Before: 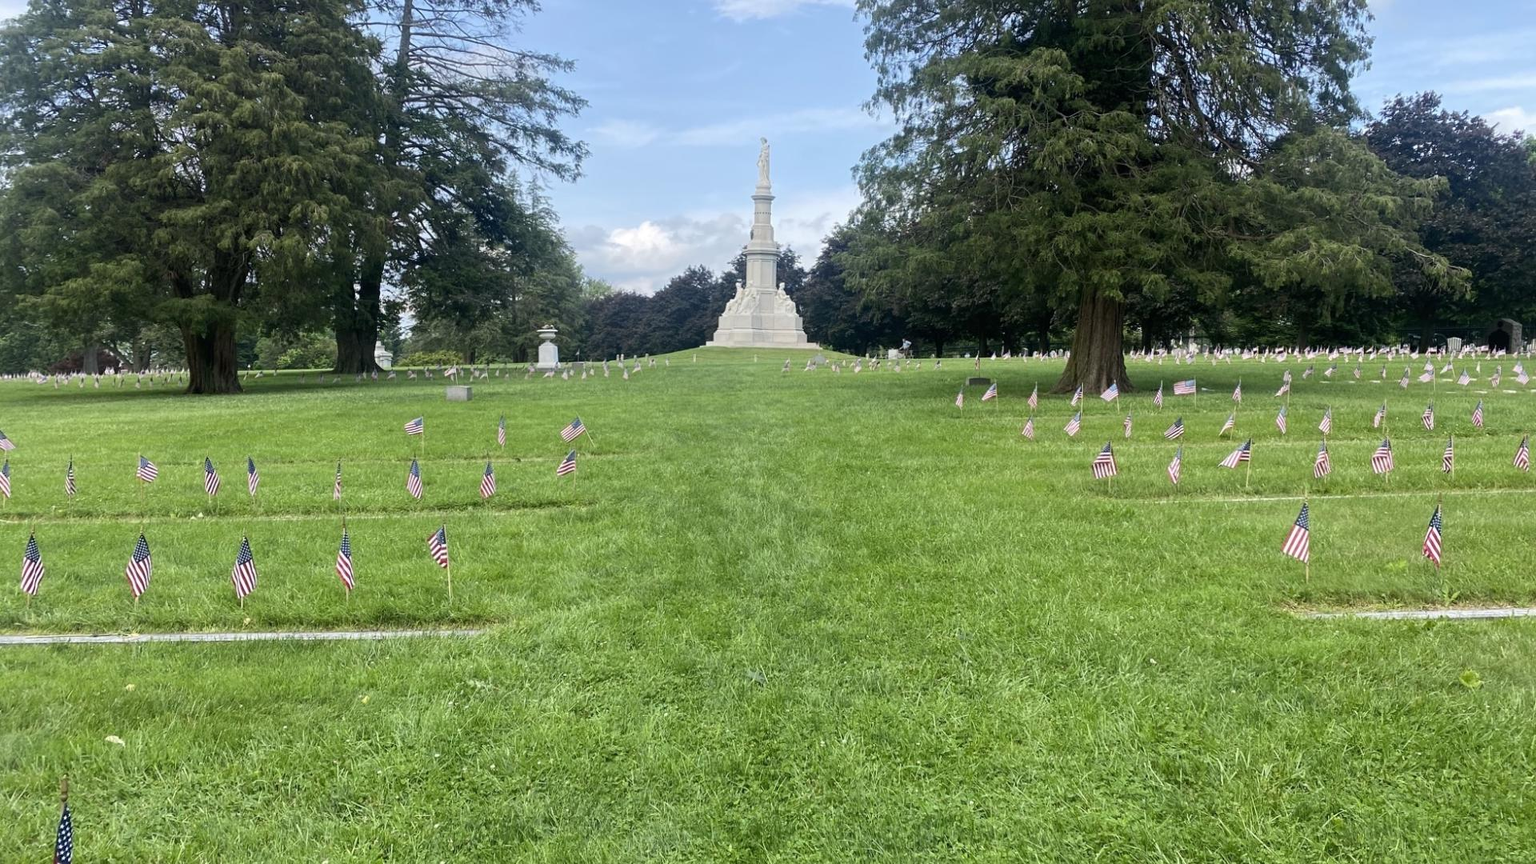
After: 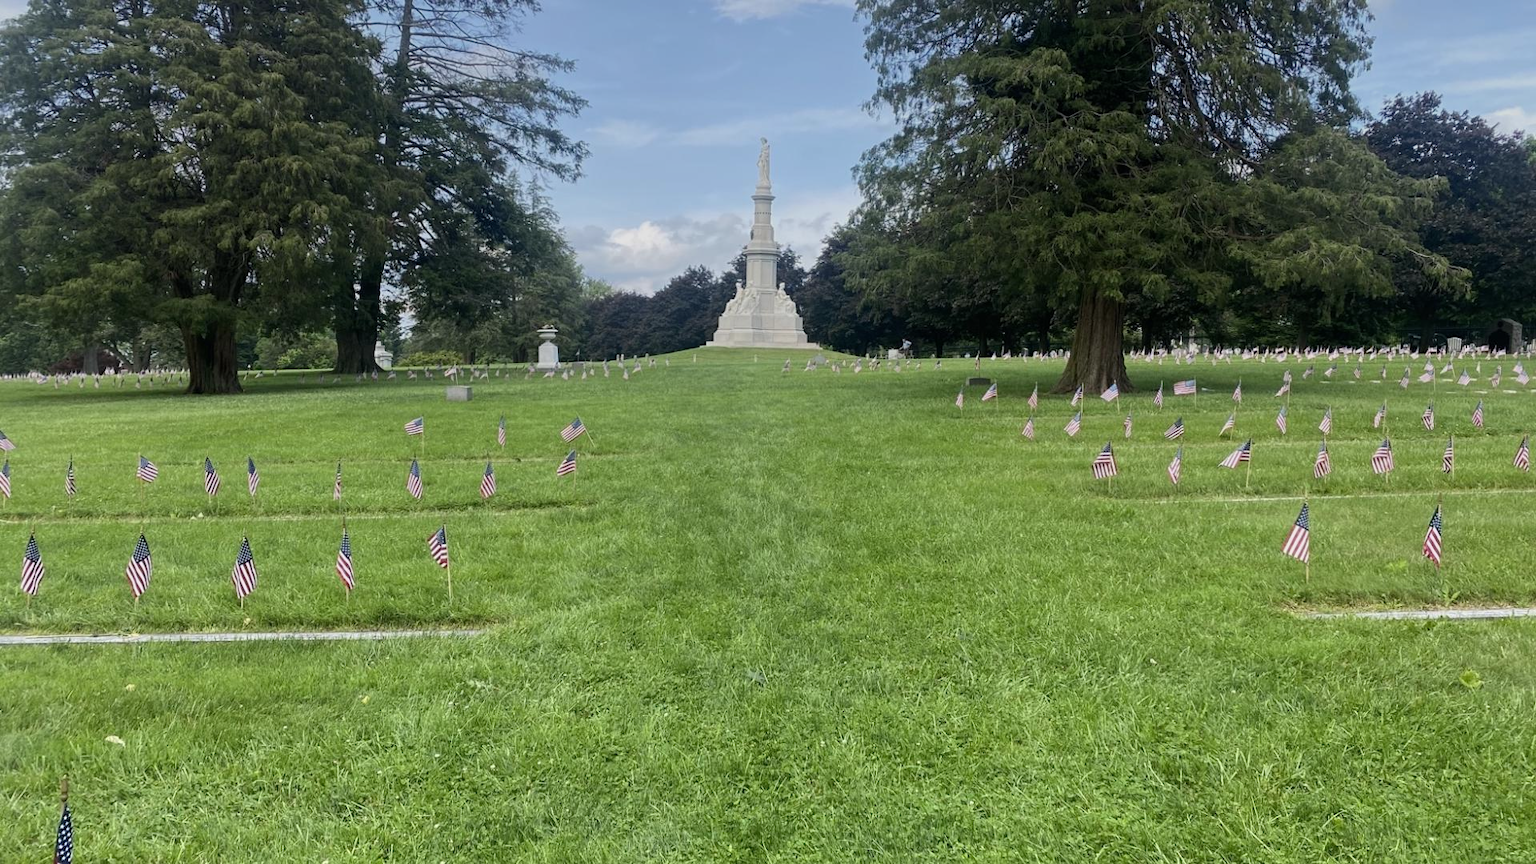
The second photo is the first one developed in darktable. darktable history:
exposure: compensate highlight preservation false
graduated density: on, module defaults
